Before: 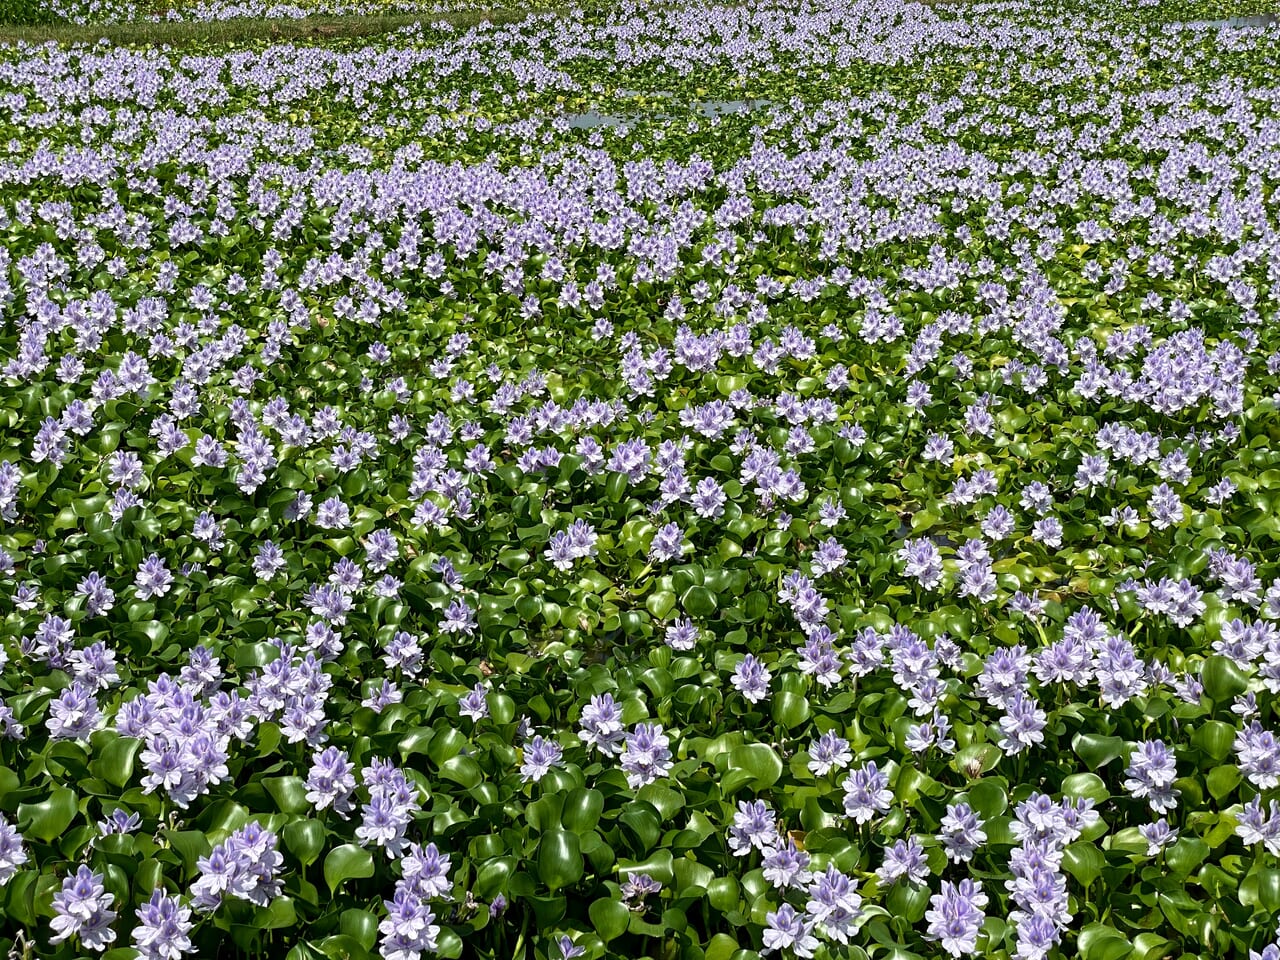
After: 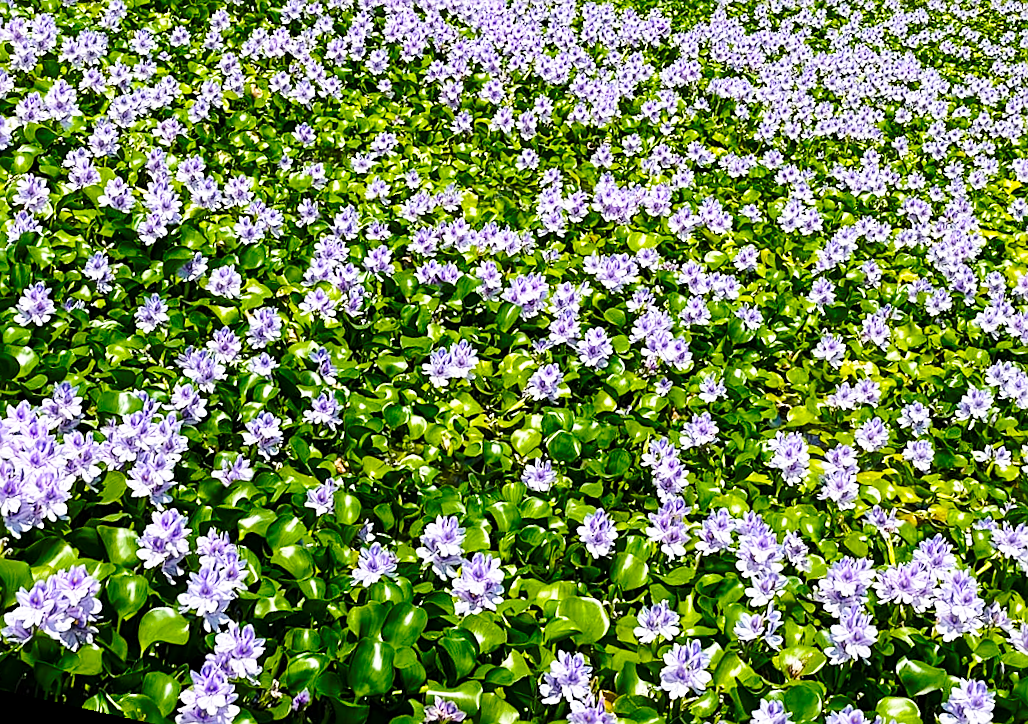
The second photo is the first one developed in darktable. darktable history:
crop and rotate: angle -3.37°, left 9.79%, top 20.73%, right 12.42%, bottom 11.82%
rotate and perspective: rotation 9.12°, automatic cropping off
tone equalizer: on, module defaults
sharpen: on, module defaults
base curve: curves: ch0 [(0, 0) (0.036, 0.037) (0.121, 0.228) (0.46, 0.76) (0.859, 0.983) (1, 1)], preserve colors none
velvia: on, module defaults
color balance rgb: linear chroma grading › global chroma 15%, perceptual saturation grading › global saturation 30%
